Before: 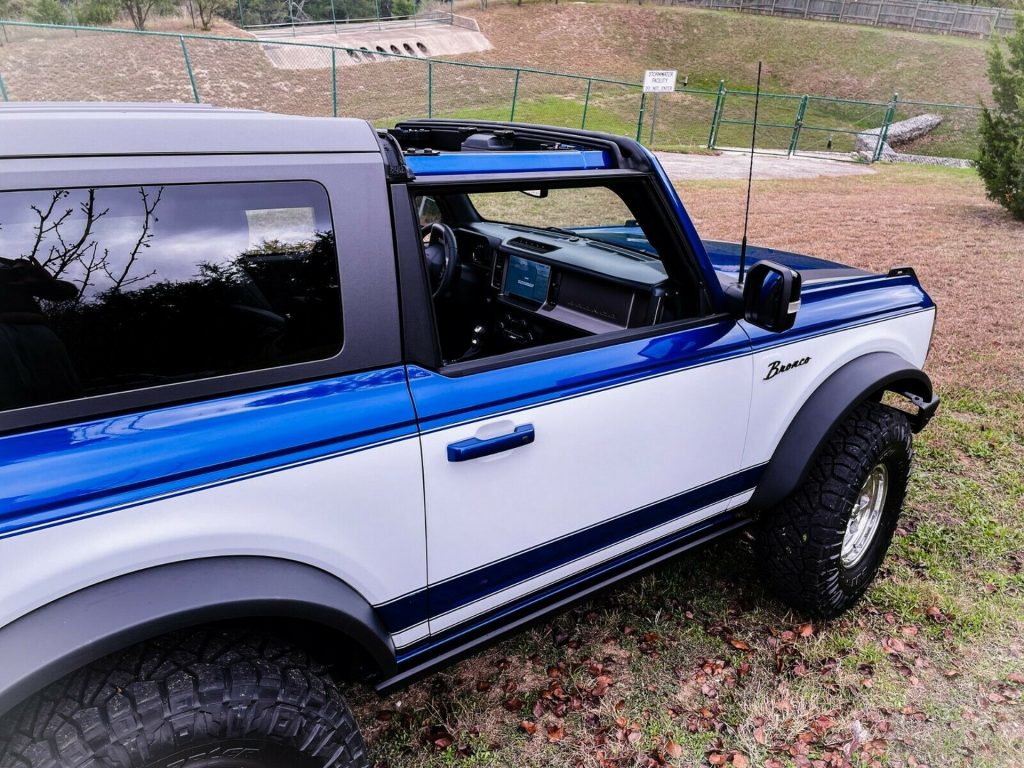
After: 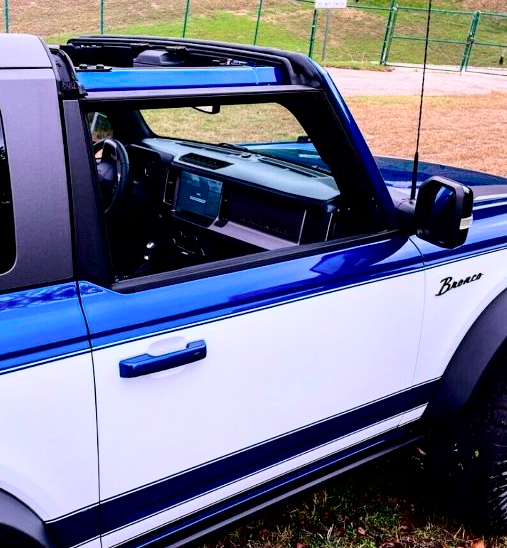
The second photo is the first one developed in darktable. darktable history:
tone curve: curves: ch0 [(0, 0) (0.091, 0.077) (0.389, 0.458) (0.745, 0.82) (0.844, 0.908) (0.909, 0.942) (1, 0.973)]; ch1 [(0, 0) (0.437, 0.404) (0.5, 0.5) (0.529, 0.55) (0.58, 0.6) (0.616, 0.649) (1, 1)]; ch2 [(0, 0) (0.442, 0.415) (0.5, 0.5) (0.535, 0.557) (0.585, 0.62) (1, 1)], color space Lab, independent channels, preserve colors none
exposure: black level correction 0.007, exposure 0.093 EV, compensate highlight preservation false
crop: left 32.075%, top 10.976%, right 18.355%, bottom 17.596%
contrast brightness saturation: contrast 0.08, saturation 0.02
